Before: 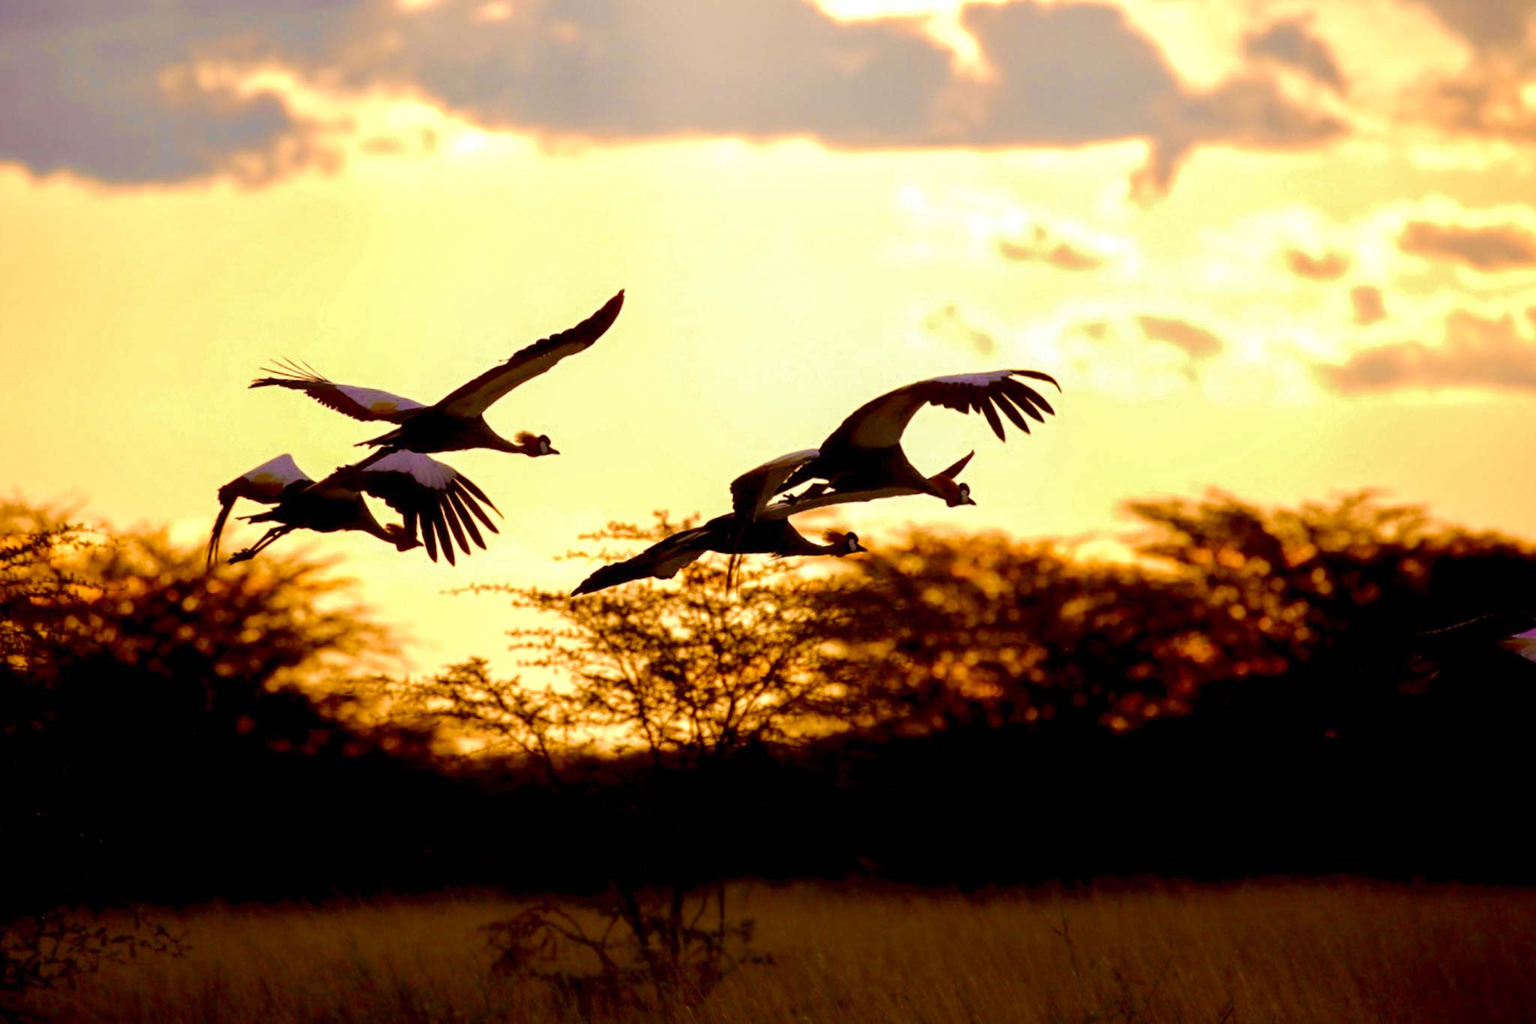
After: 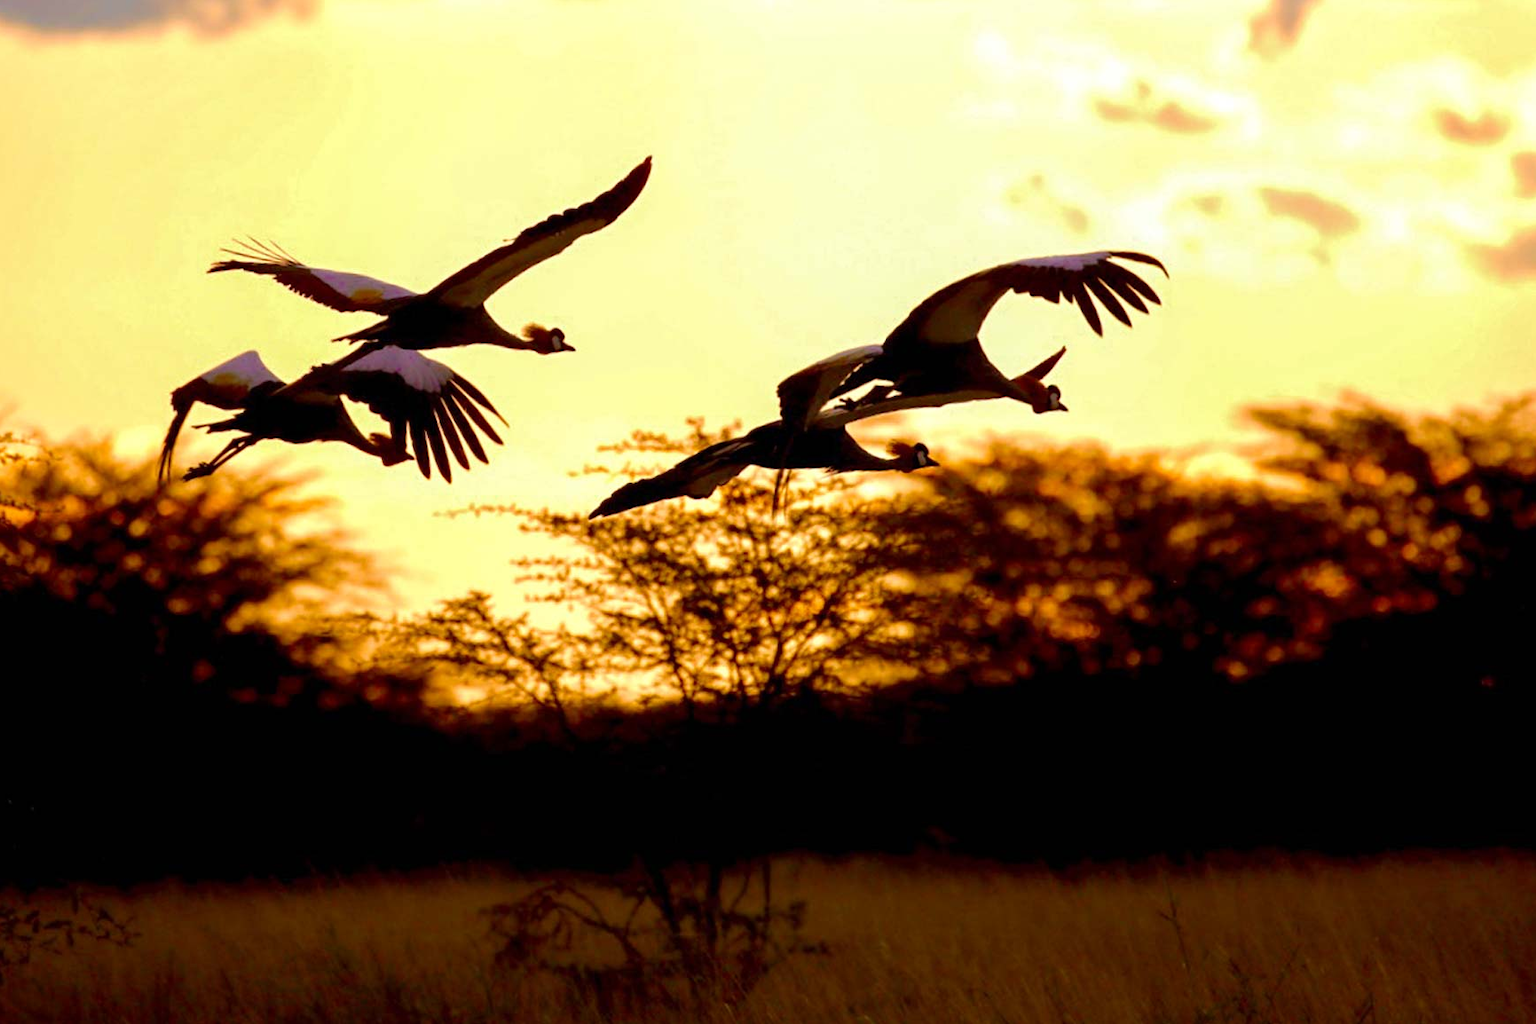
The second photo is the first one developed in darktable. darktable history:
crop and rotate: left 4.833%, top 15.412%, right 10.636%
